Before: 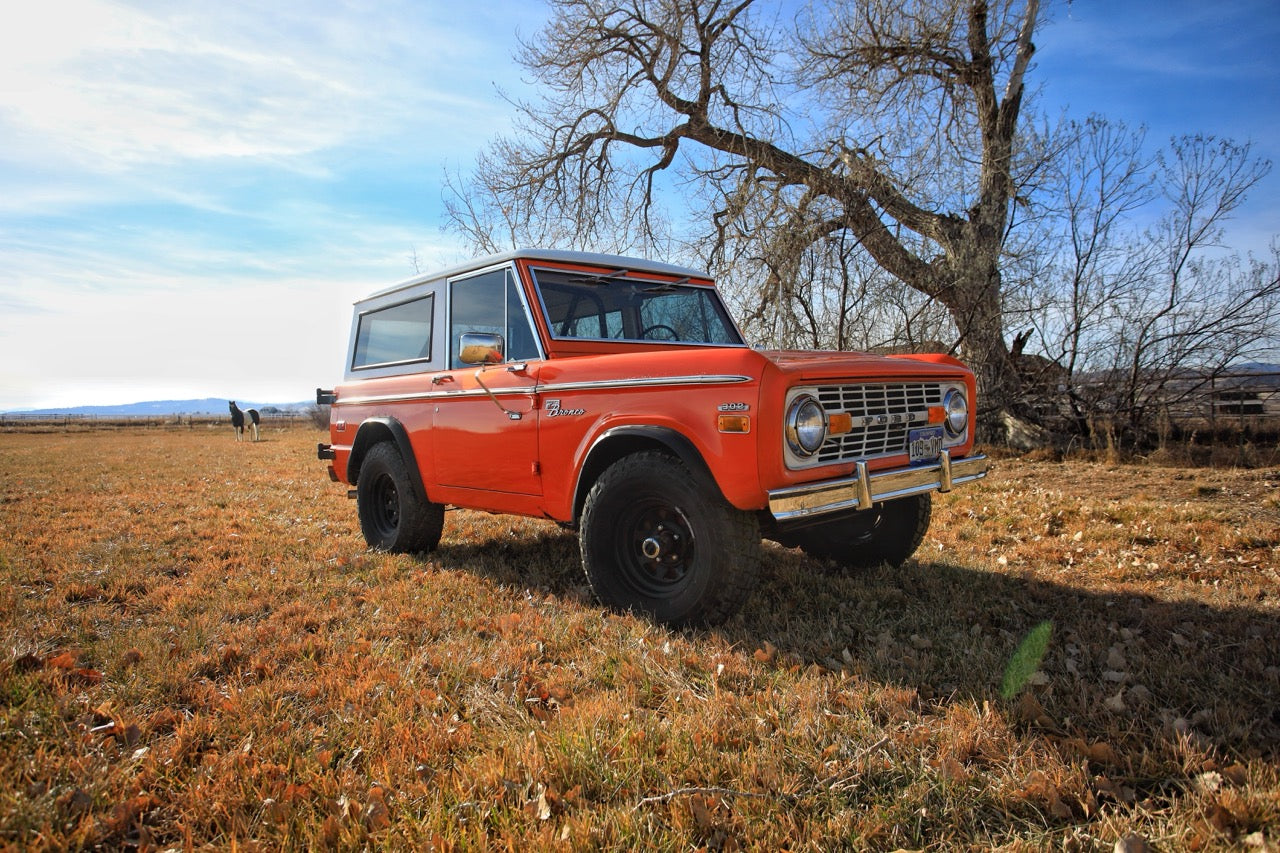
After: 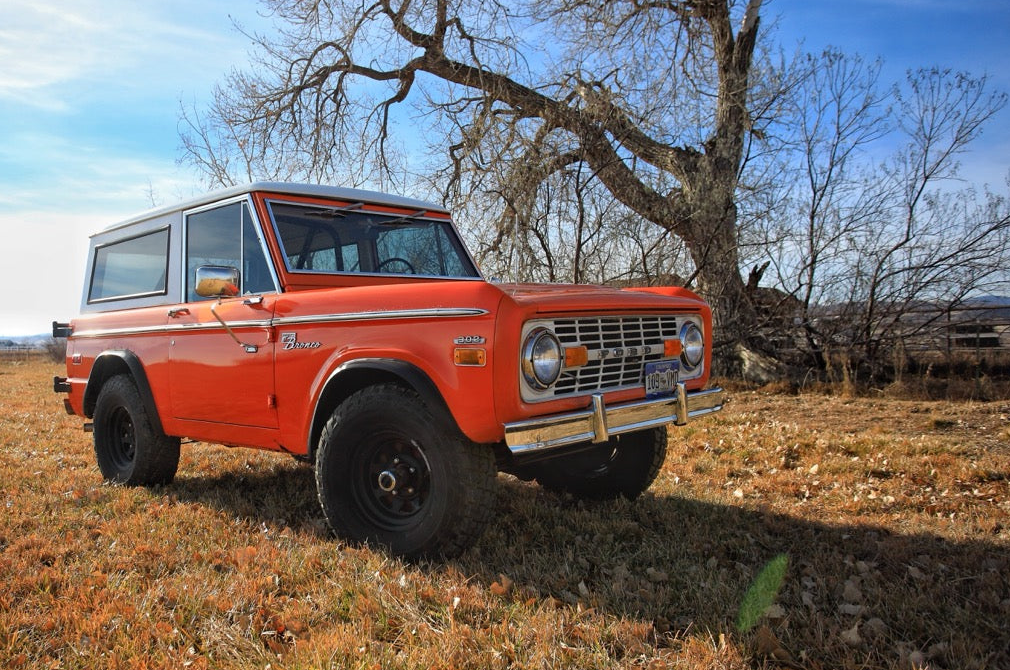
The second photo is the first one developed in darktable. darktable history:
crop and rotate: left 20.673%, top 7.93%, right 0.418%, bottom 13.456%
